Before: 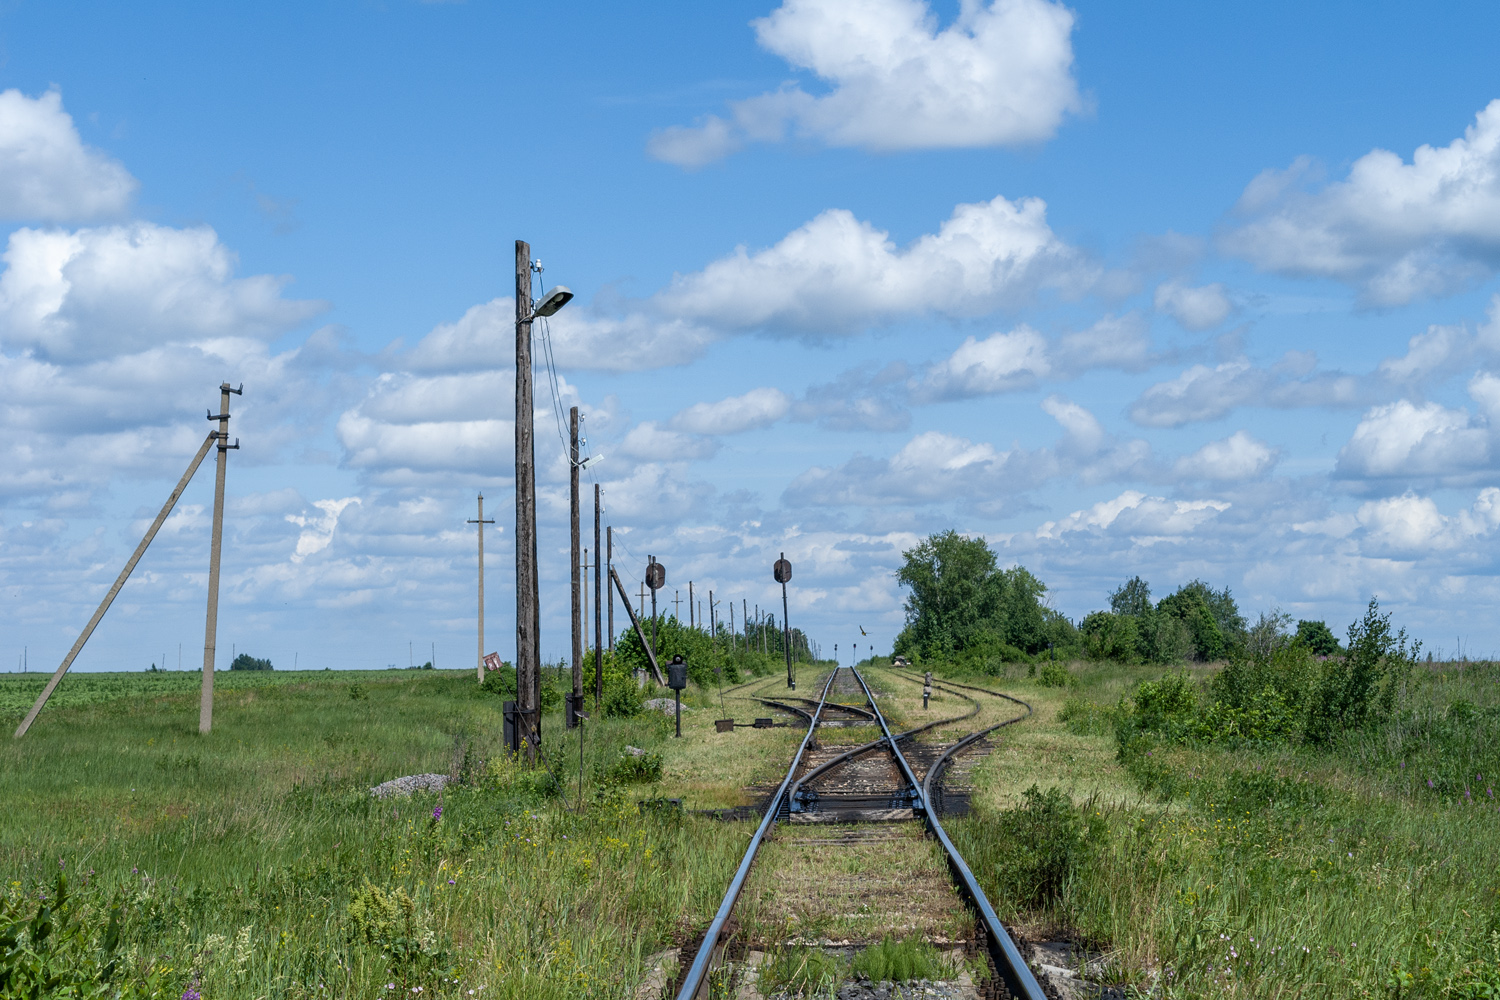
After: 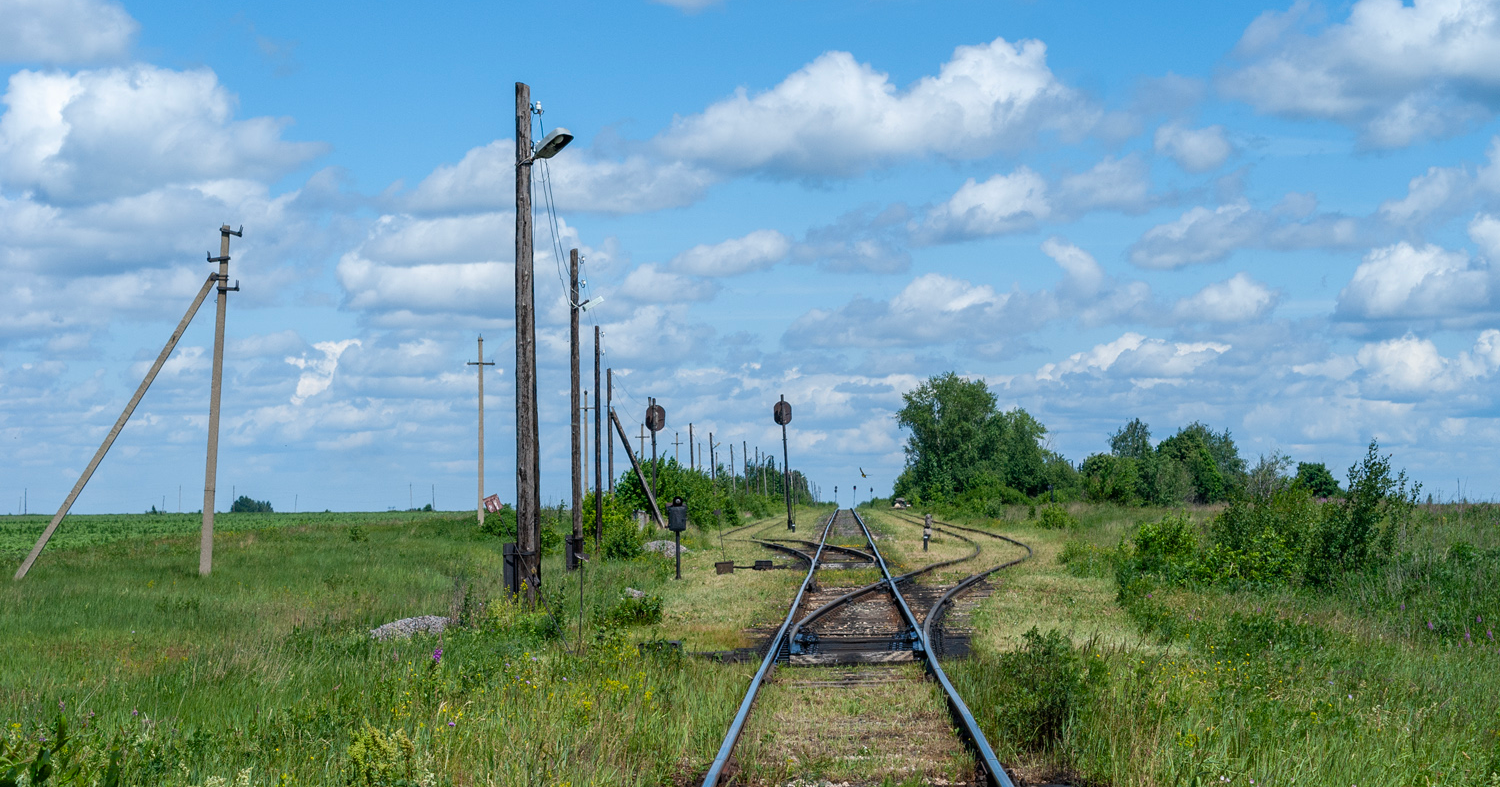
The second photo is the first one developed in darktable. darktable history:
crop and rotate: top 15.873%, bottom 5.357%
